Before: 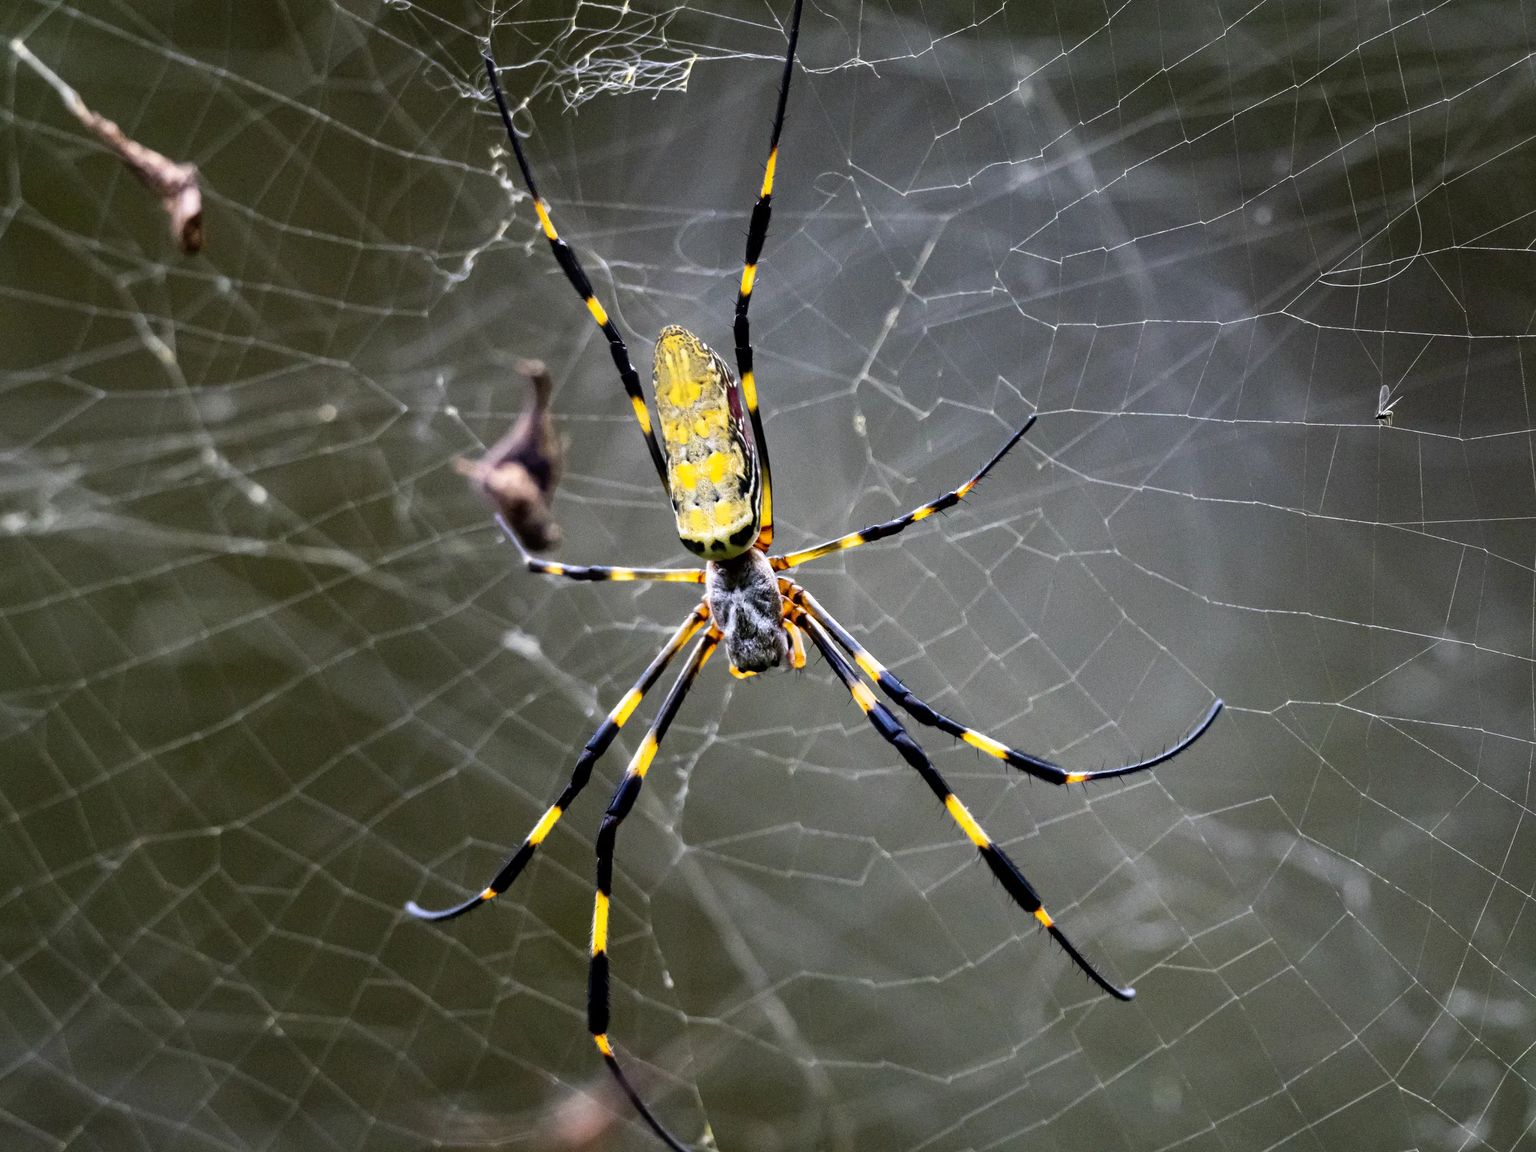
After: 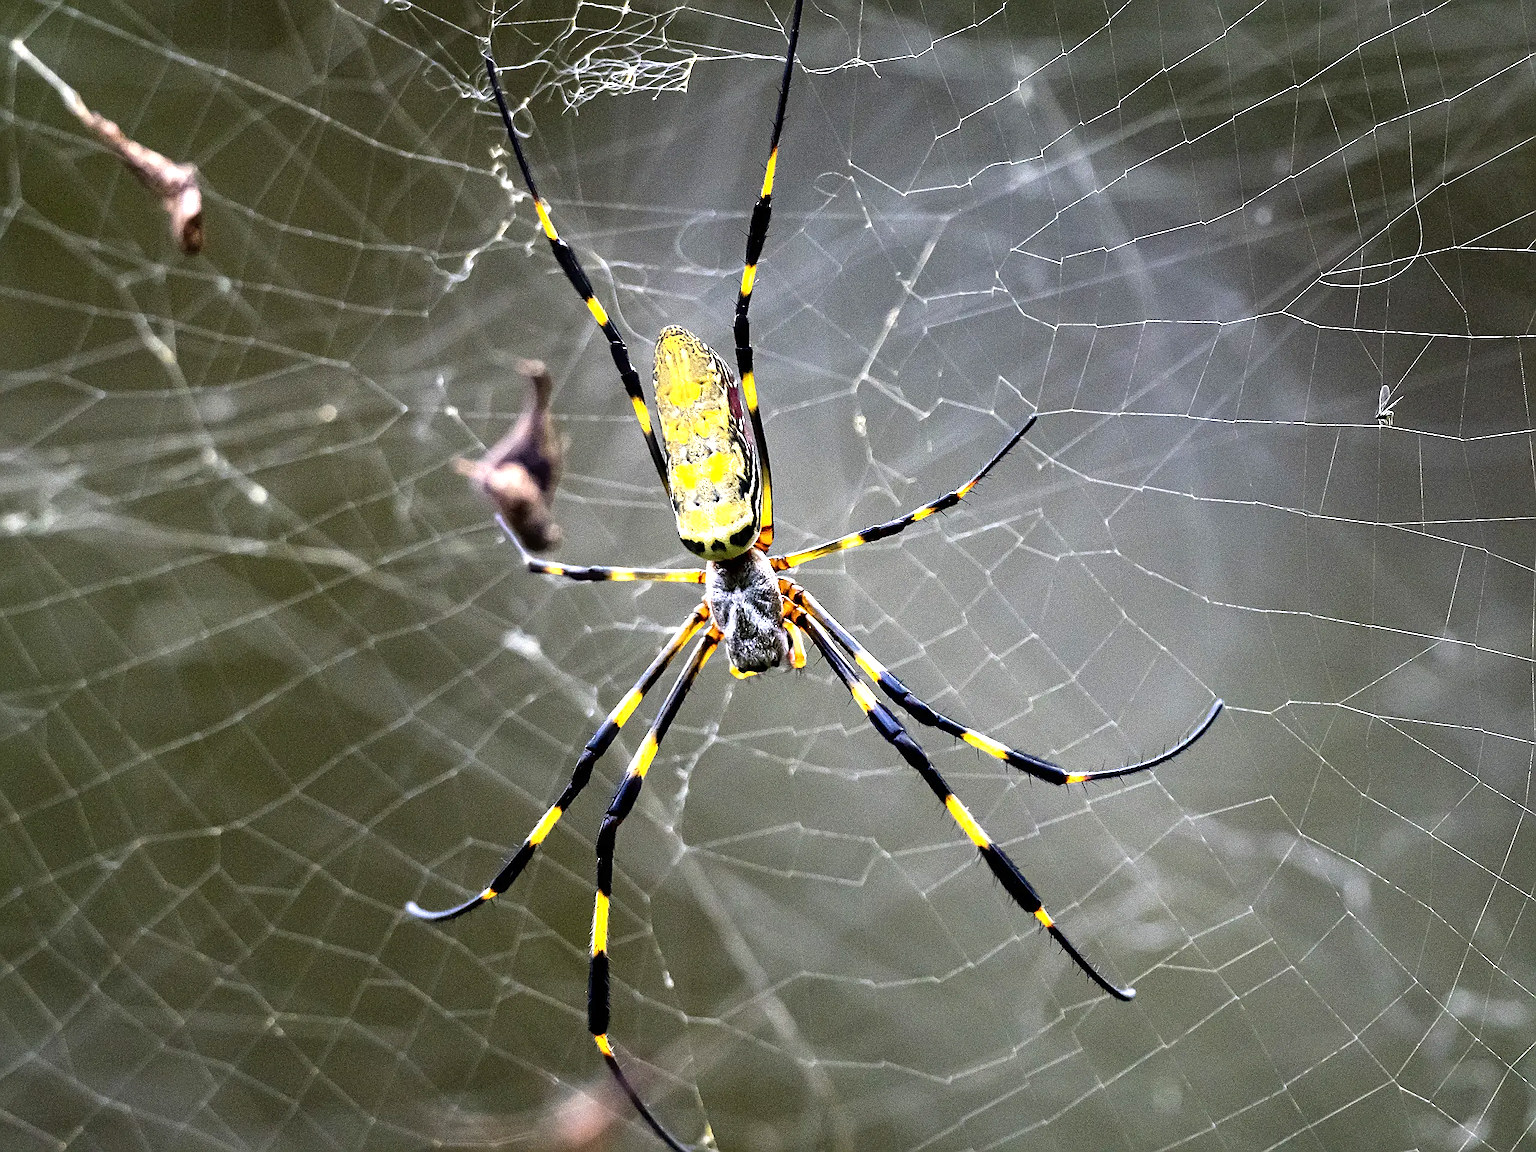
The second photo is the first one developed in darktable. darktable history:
sharpen: radius 1.4, amount 1.25, threshold 0.7
exposure: exposure 0.7 EV, compensate highlight preservation false
